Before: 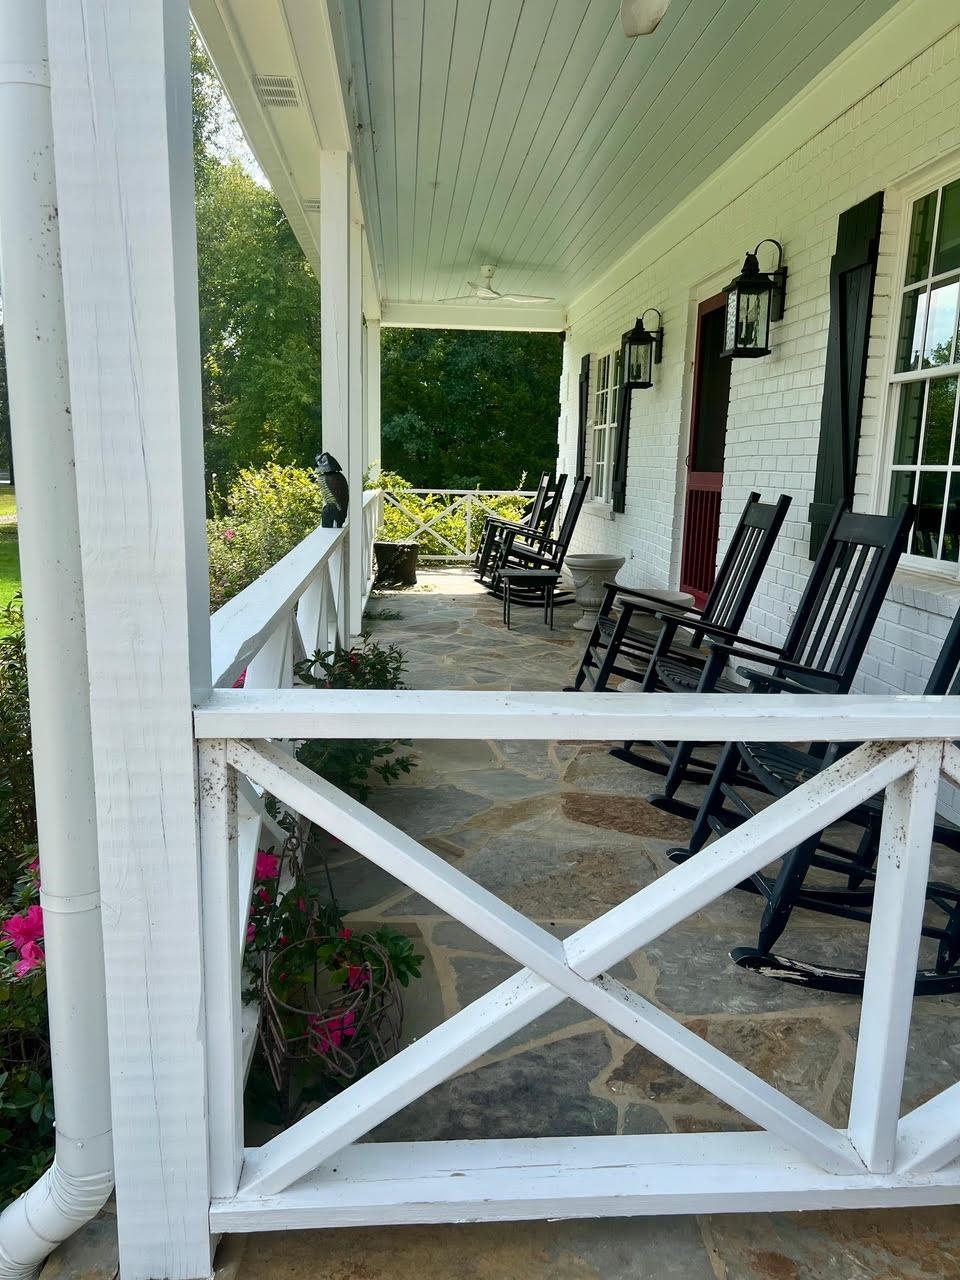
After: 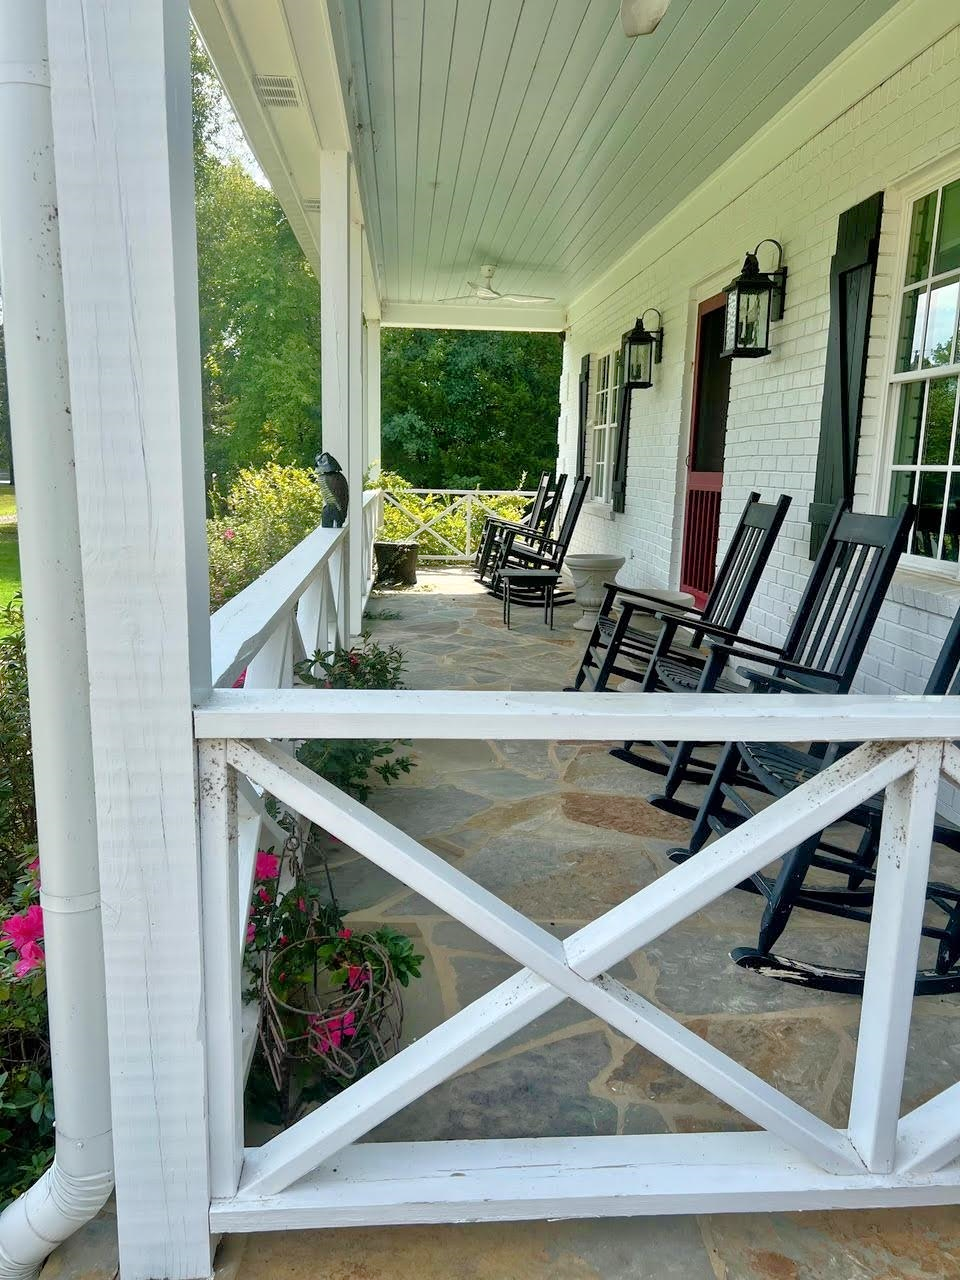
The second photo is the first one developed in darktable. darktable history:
tone equalizer: -7 EV 0.145 EV, -6 EV 0.622 EV, -5 EV 1.15 EV, -4 EV 1.3 EV, -3 EV 1.16 EV, -2 EV 0.6 EV, -1 EV 0.152 EV
